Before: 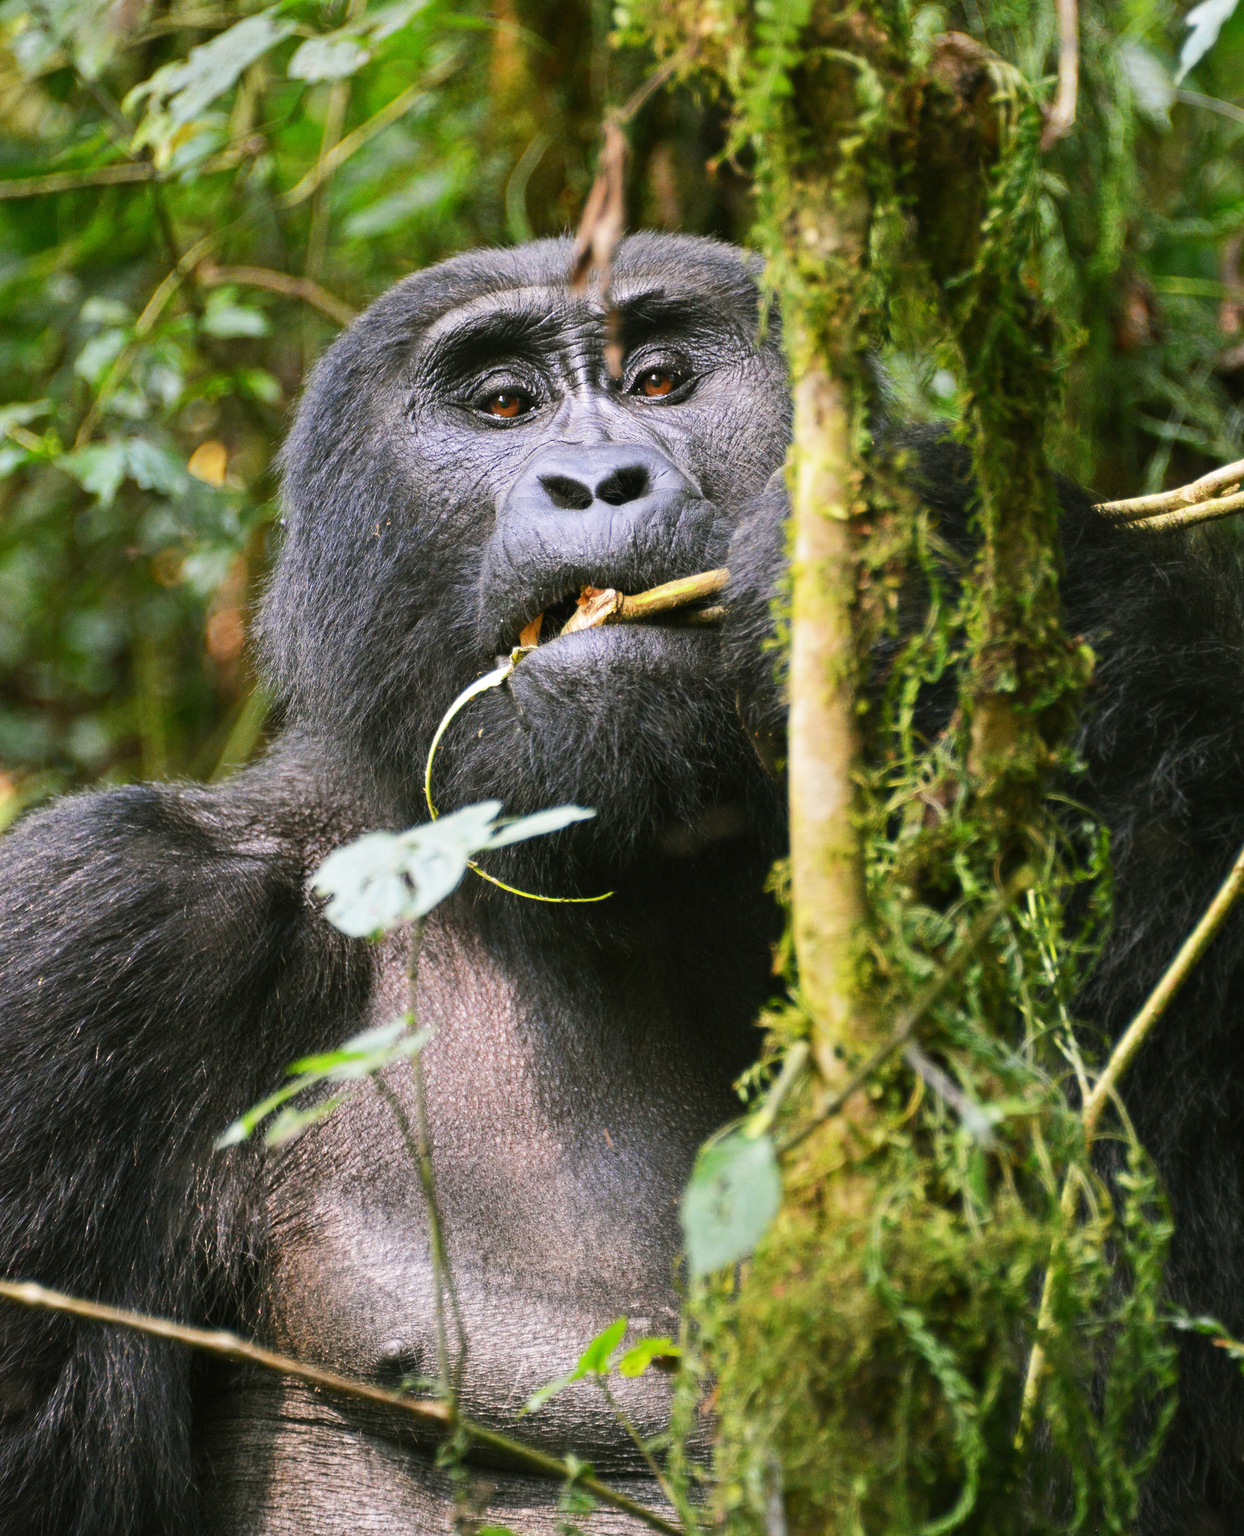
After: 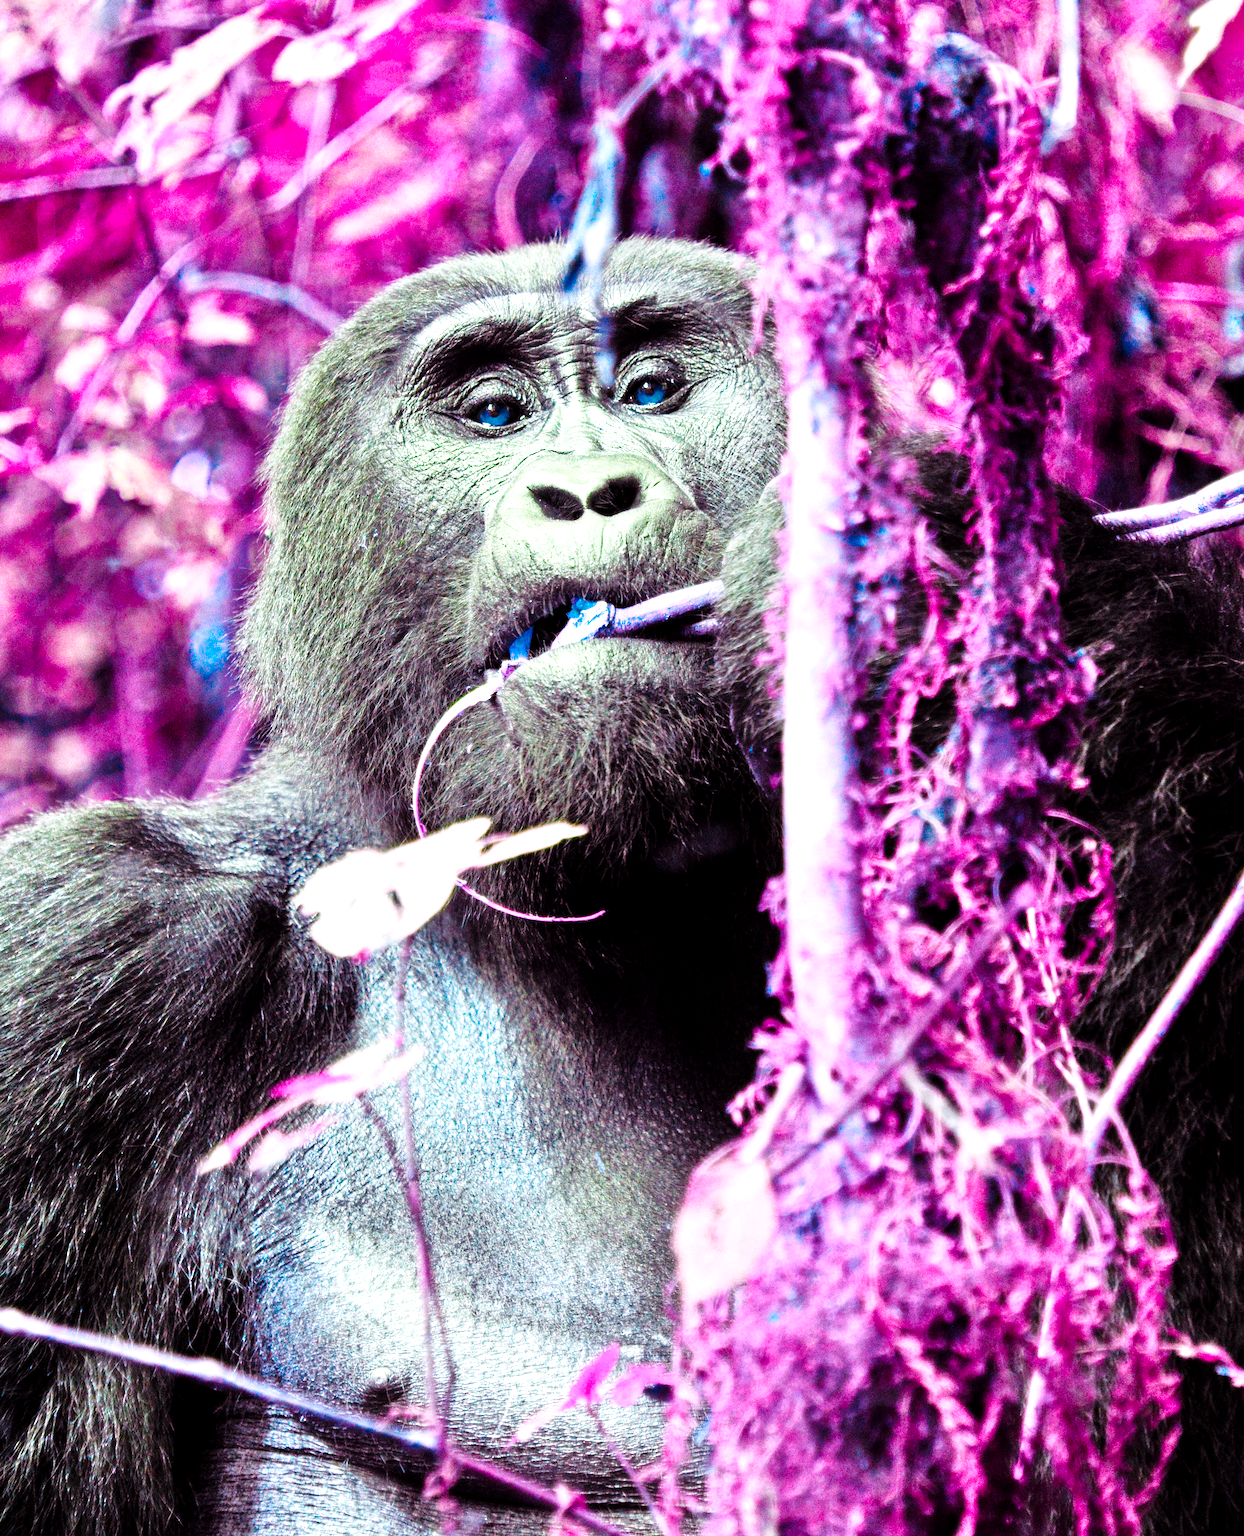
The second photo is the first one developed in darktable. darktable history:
tone equalizer: -7 EV 0.153 EV, -6 EV 0.595 EV, -5 EV 1.11 EV, -4 EV 1.3 EV, -3 EV 1.12 EV, -2 EV 0.6 EV, -1 EV 0.163 EV
base curve: curves: ch0 [(0, 0) (0.036, 0.025) (0.121, 0.166) (0.206, 0.329) (0.605, 0.79) (1, 1)], preserve colors none
crop: left 1.692%, right 0.28%, bottom 2.021%
color balance rgb: highlights gain › luminance 0.704%, highlights gain › chroma 0.321%, highlights gain › hue 43.82°, global offset › luminance -0.886%, linear chroma grading › shadows -8.16%, linear chroma grading › global chroma 9.848%, perceptual saturation grading › global saturation 19.379%, hue shift -147.31°, perceptual brilliance grading › global brilliance 10.965%, contrast 34.687%, saturation formula JzAzBz (2021)
